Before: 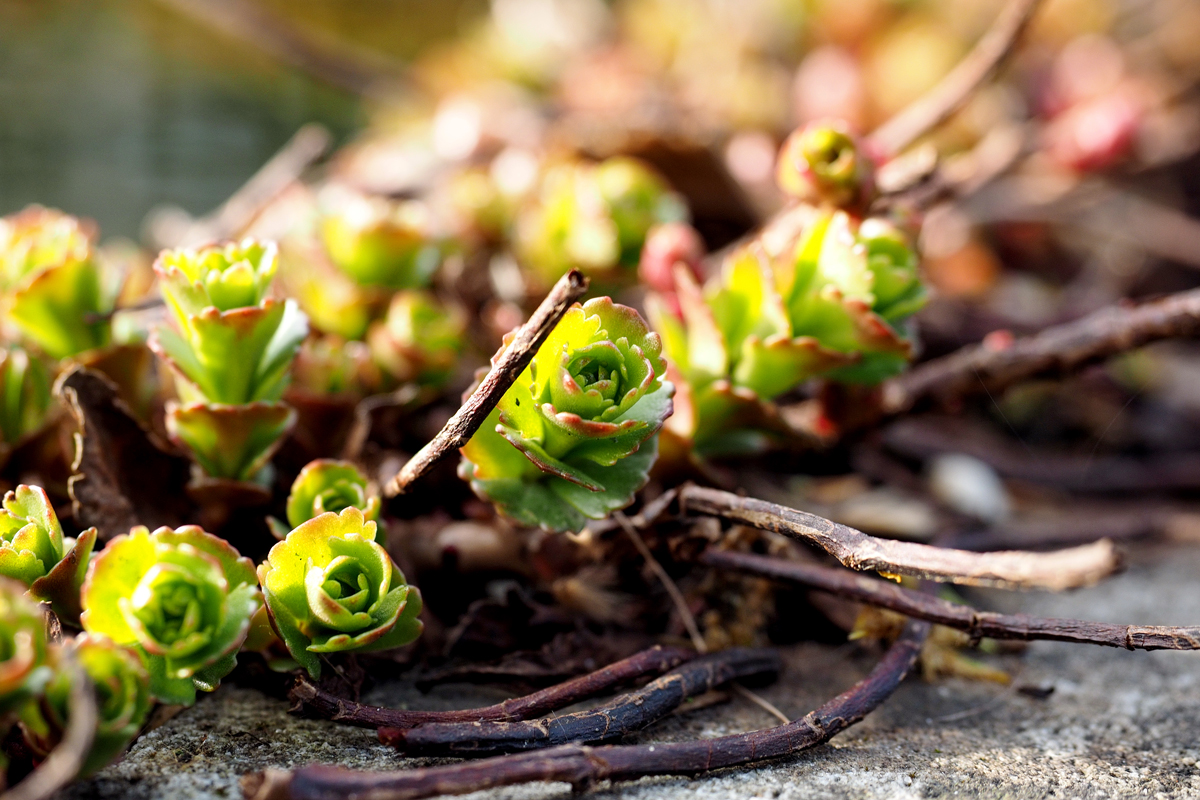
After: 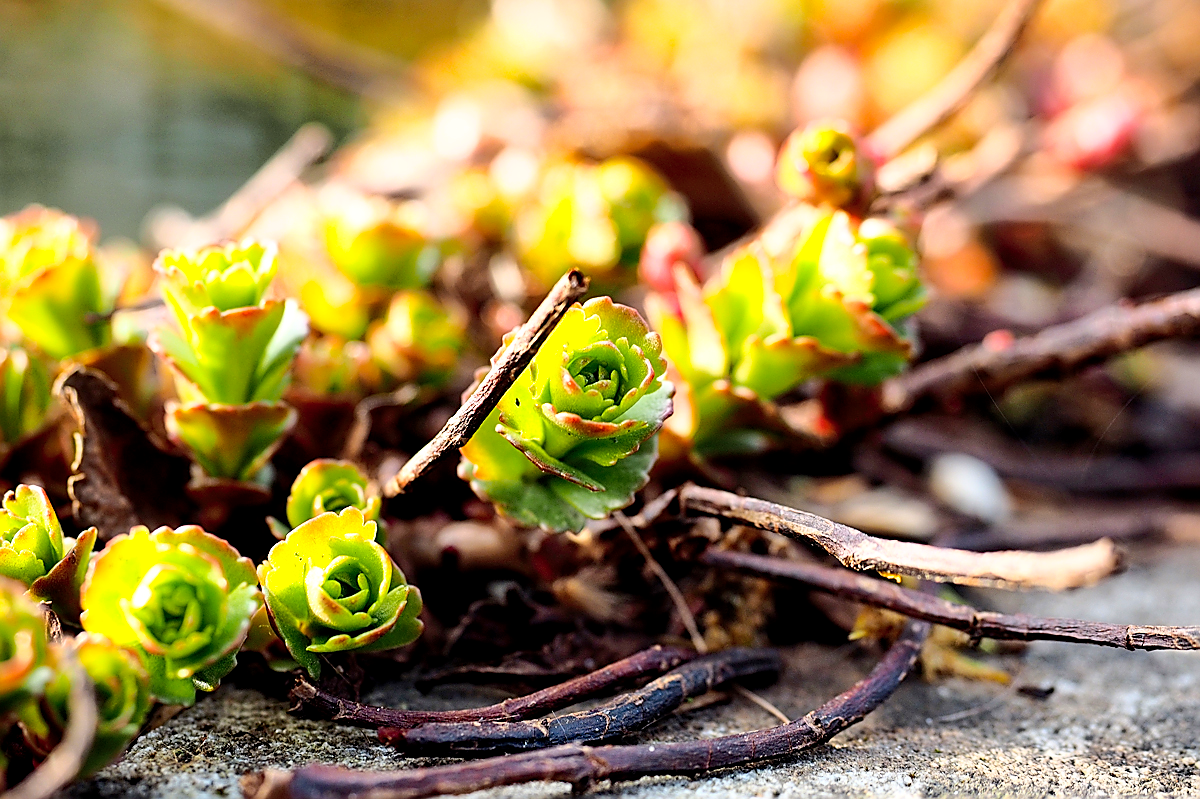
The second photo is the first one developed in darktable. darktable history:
crop: bottom 0.062%
sharpen: radius 1.378, amount 1.258, threshold 0.748
local contrast: mode bilateral grid, contrast 20, coarseness 49, detail 102%, midtone range 0.2
base curve: curves: ch0 [(0, 0) (0.036, 0.037) (0.121, 0.228) (0.46, 0.76) (0.859, 0.983) (1, 1)]
shadows and highlights: on, module defaults
